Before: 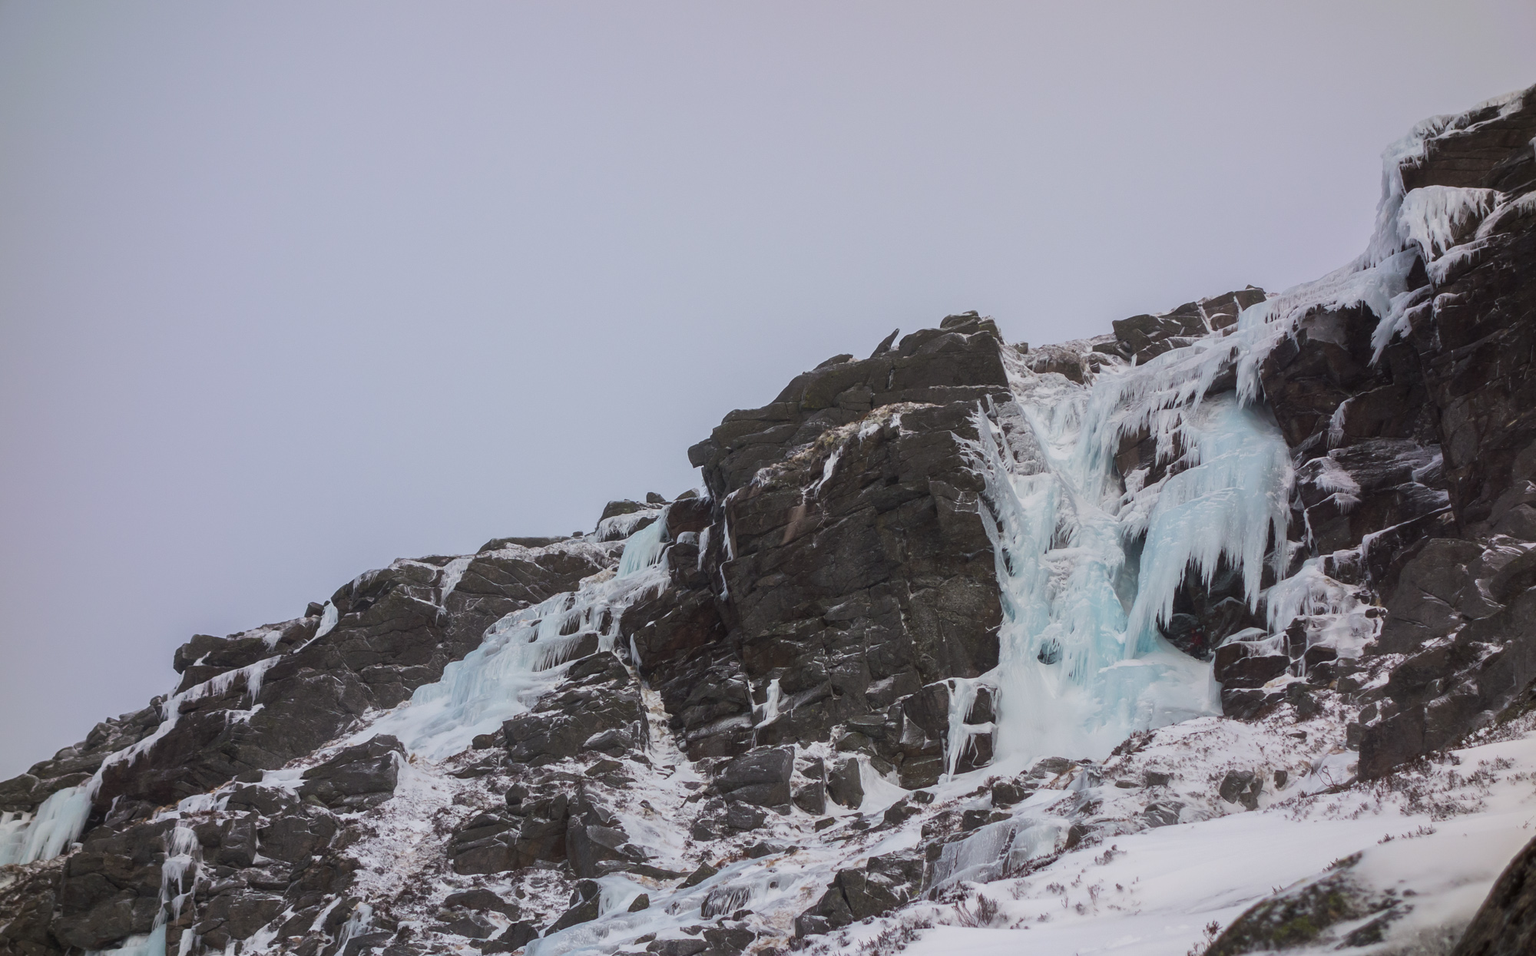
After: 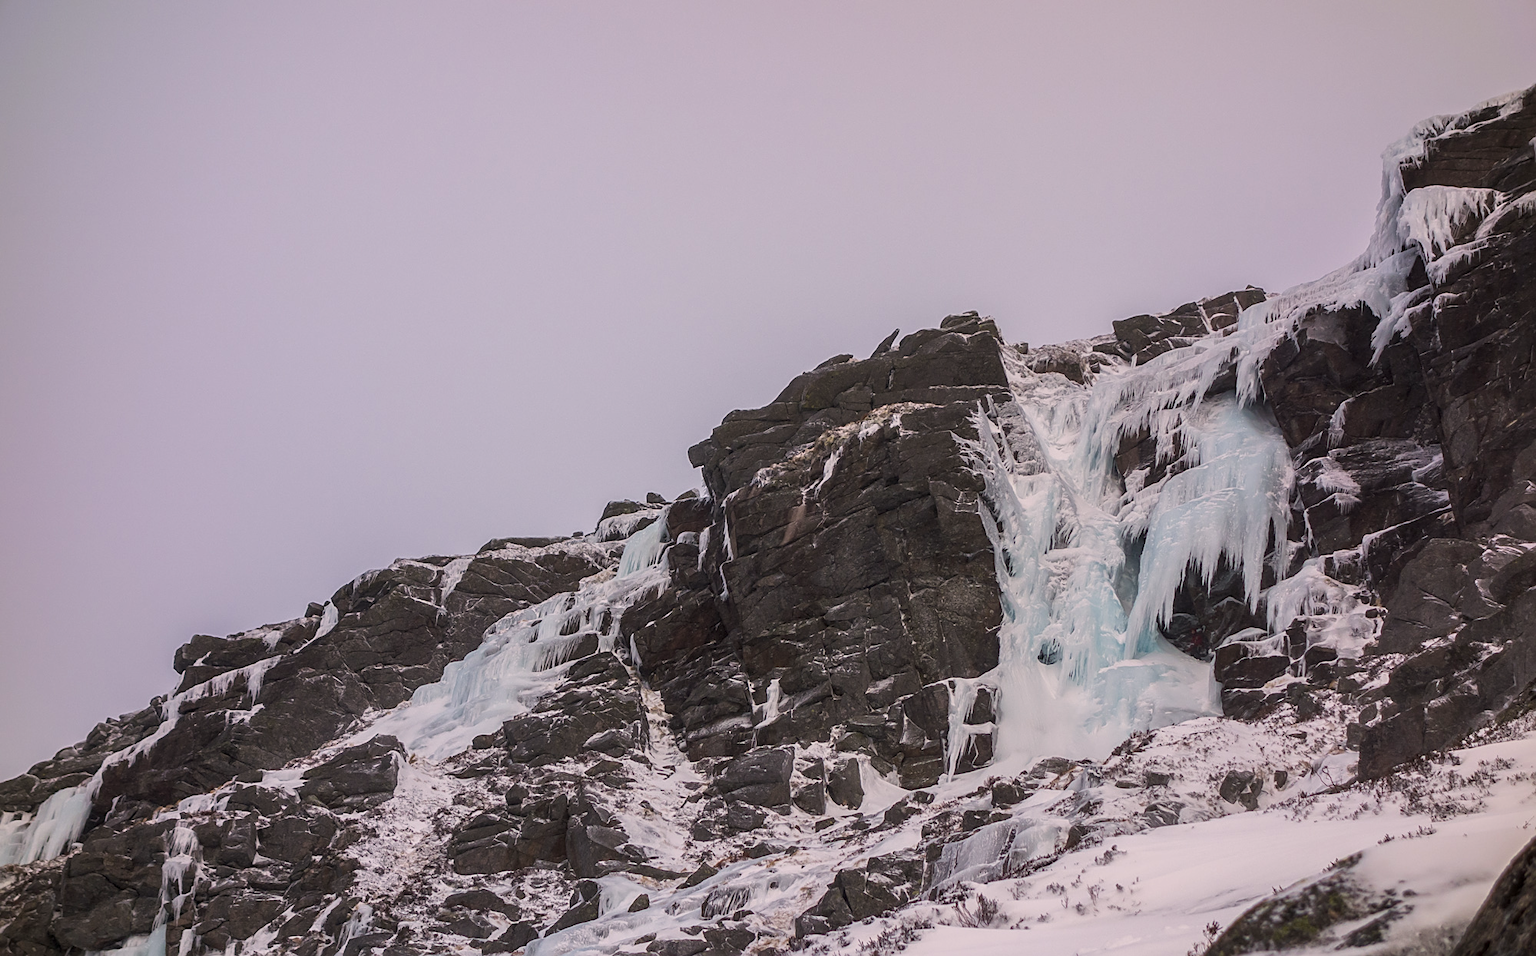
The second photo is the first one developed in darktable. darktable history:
local contrast: on, module defaults
color correction: highlights a* 7.34, highlights b* 4.37
sharpen: on, module defaults
